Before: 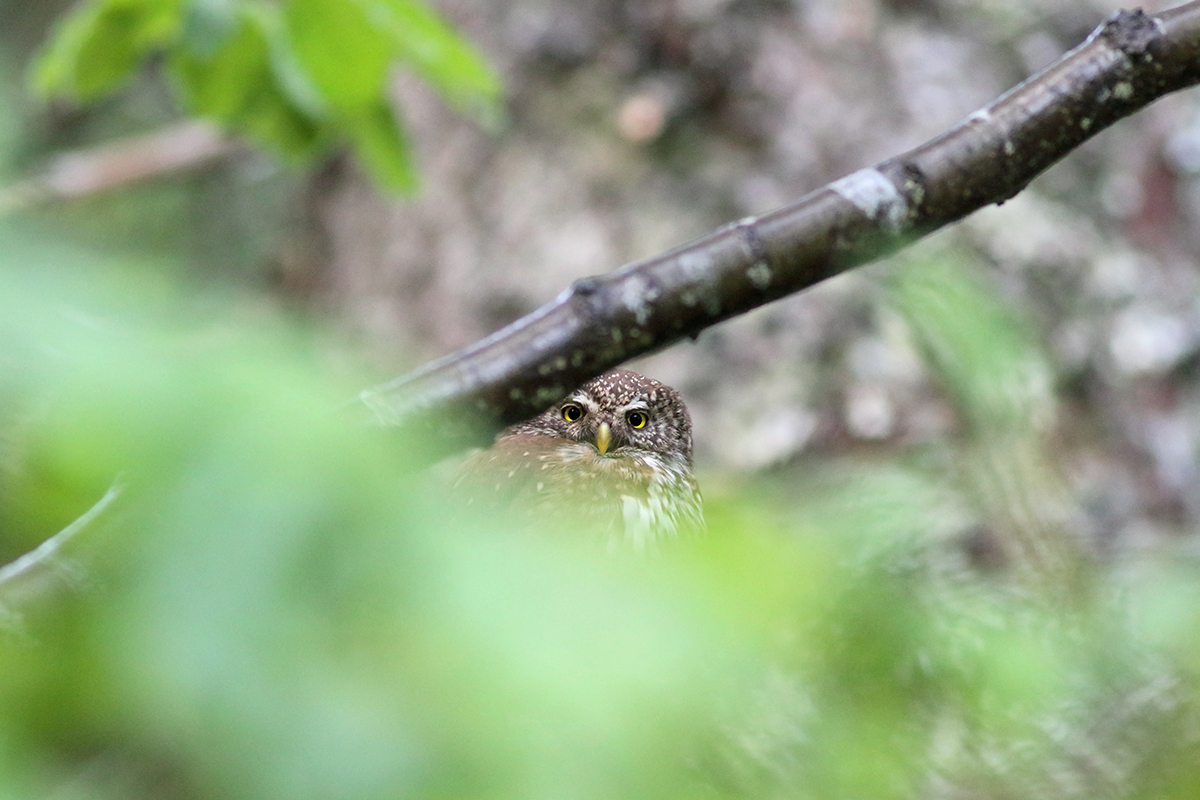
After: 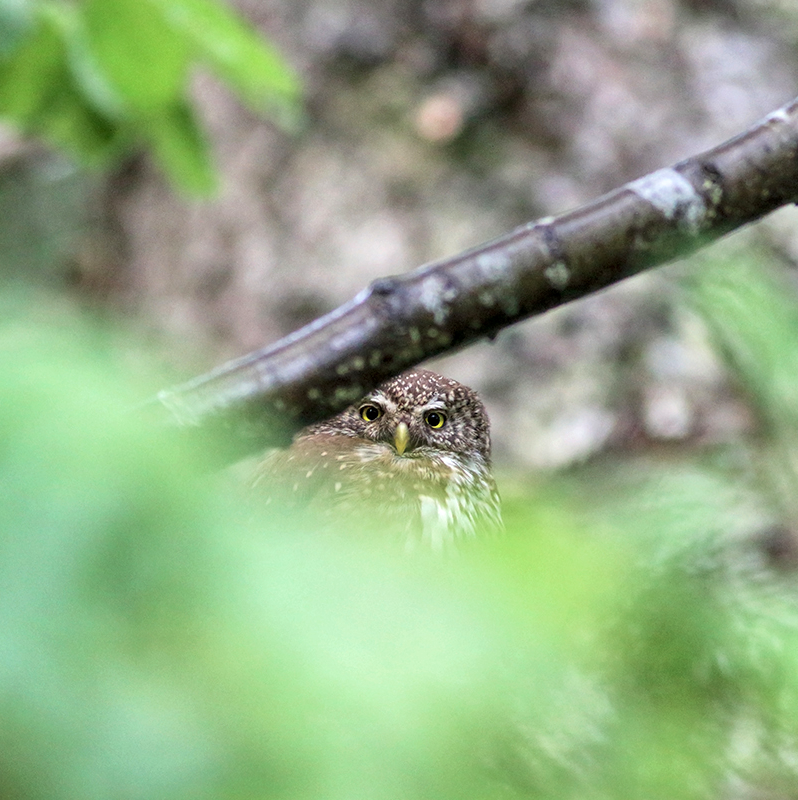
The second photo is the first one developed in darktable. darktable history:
velvia: on, module defaults
color zones: curves: ch1 [(0.113, 0.438) (0.75, 0.5)]; ch2 [(0.12, 0.526) (0.75, 0.5)]
crop: left 16.899%, right 16.556%
local contrast: highlights 99%, shadows 86%, detail 160%, midtone range 0.2
